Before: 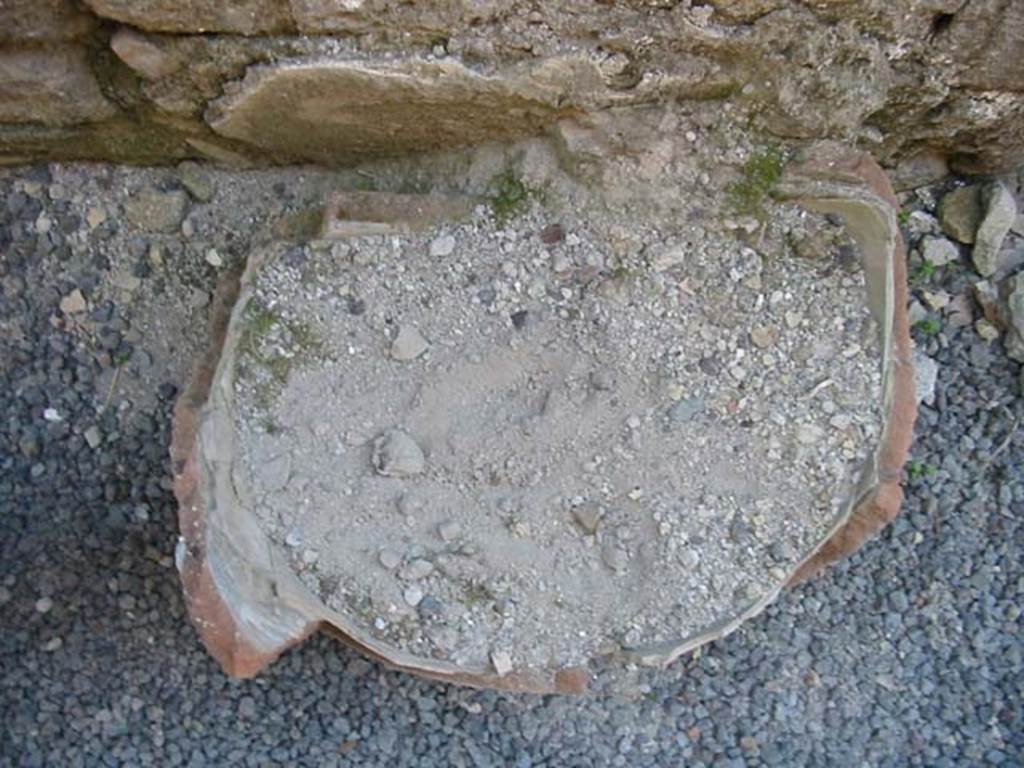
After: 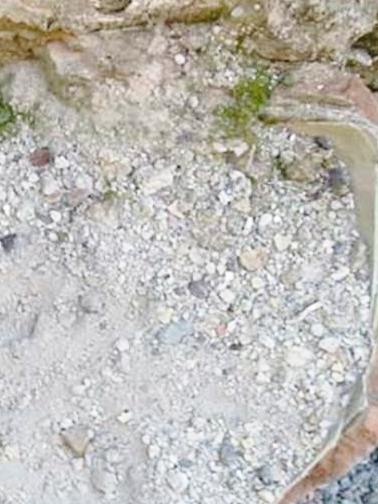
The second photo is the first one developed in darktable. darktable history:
base curve: curves: ch0 [(0, 0) (0.028, 0.03) (0.121, 0.232) (0.46, 0.748) (0.859, 0.968) (1, 1)], preserve colors none
crop and rotate: left 49.936%, top 10.094%, right 13.136%, bottom 24.256%
